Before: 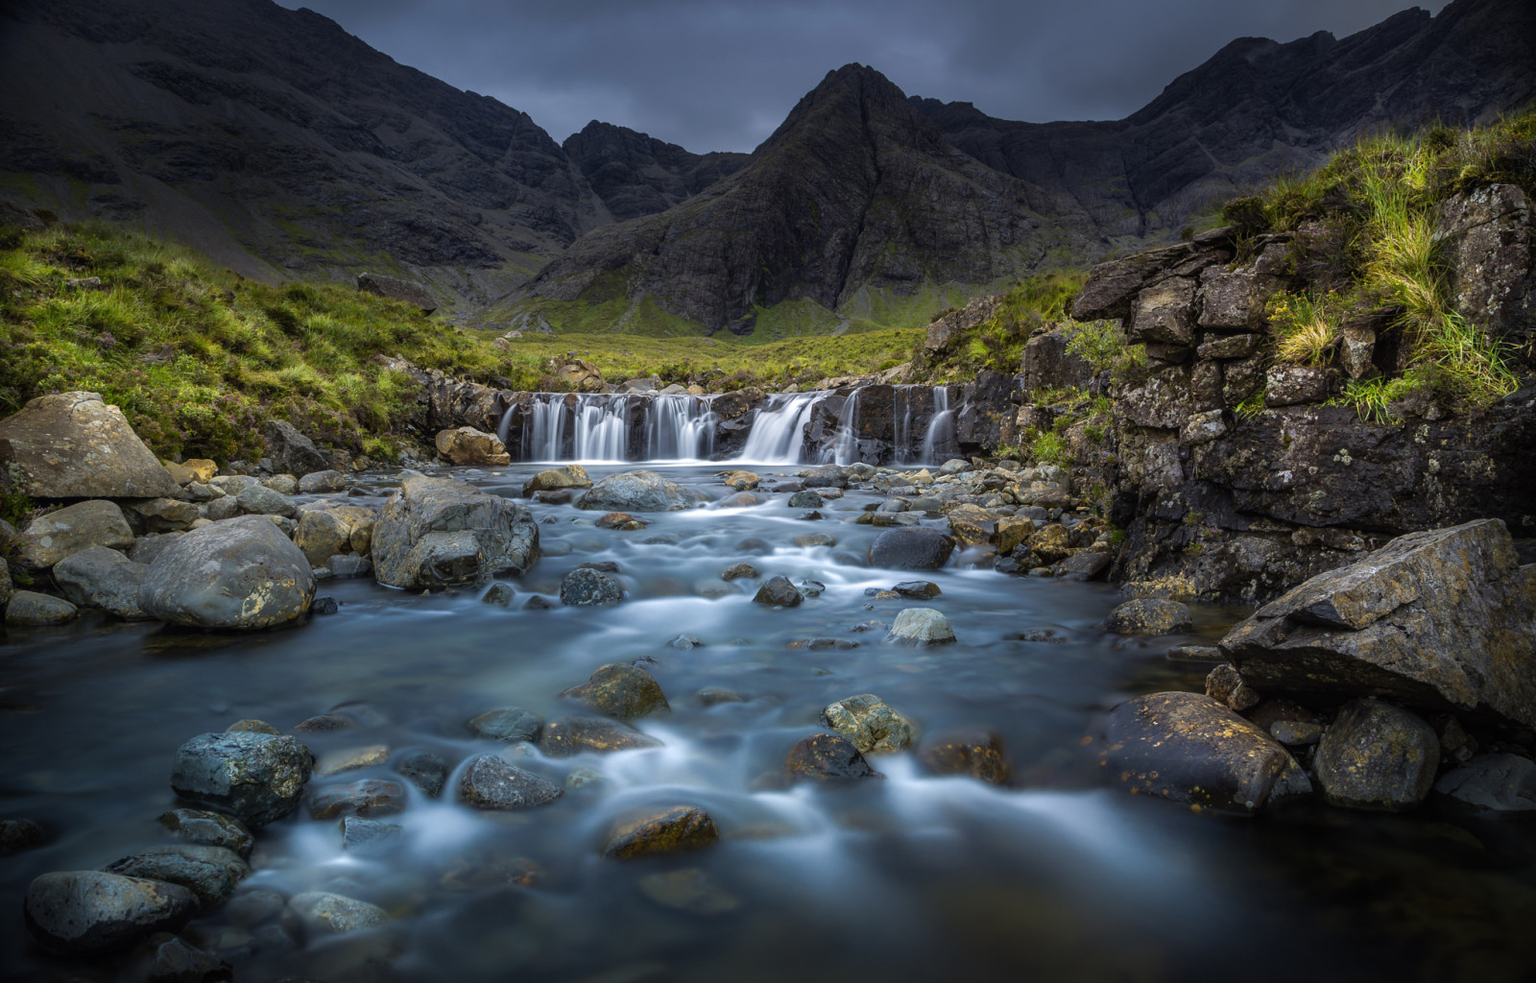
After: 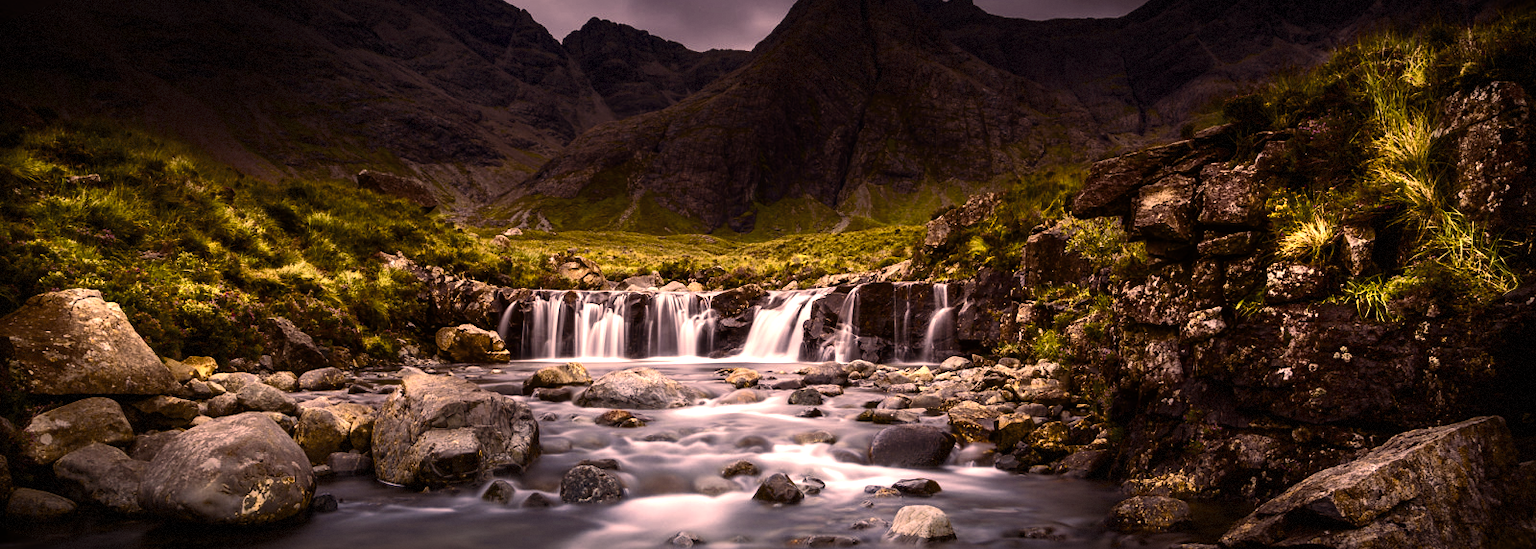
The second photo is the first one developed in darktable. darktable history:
color balance rgb: shadows lift › chroma 9.598%, shadows lift › hue 43.49°, perceptual saturation grading › global saturation 20%, perceptual saturation grading › highlights -25.046%, perceptual saturation grading › shadows 50.003%, perceptual brilliance grading › global brilliance 15.32%, perceptual brilliance grading › shadows -35.339%, saturation formula JzAzBz (2021)
color correction: highlights a* 39.24, highlights b* 39.66, saturation 0.691
tone equalizer: -8 EV -0.757 EV, -7 EV -0.683 EV, -6 EV -0.619 EV, -5 EV -0.411 EV, -3 EV 0.399 EV, -2 EV 0.6 EV, -1 EV 0.674 EV, +0 EV 0.766 EV, edges refinement/feathering 500, mask exposure compensation -1.57 EV, preserve details no
crop and rotate: top 10.484%, bottom 33.654%
vignetting: fall-off start 67.76%, fall-off radius 67.89%, saturation -0.021, automatic ratio true, dithering 8-bit output
